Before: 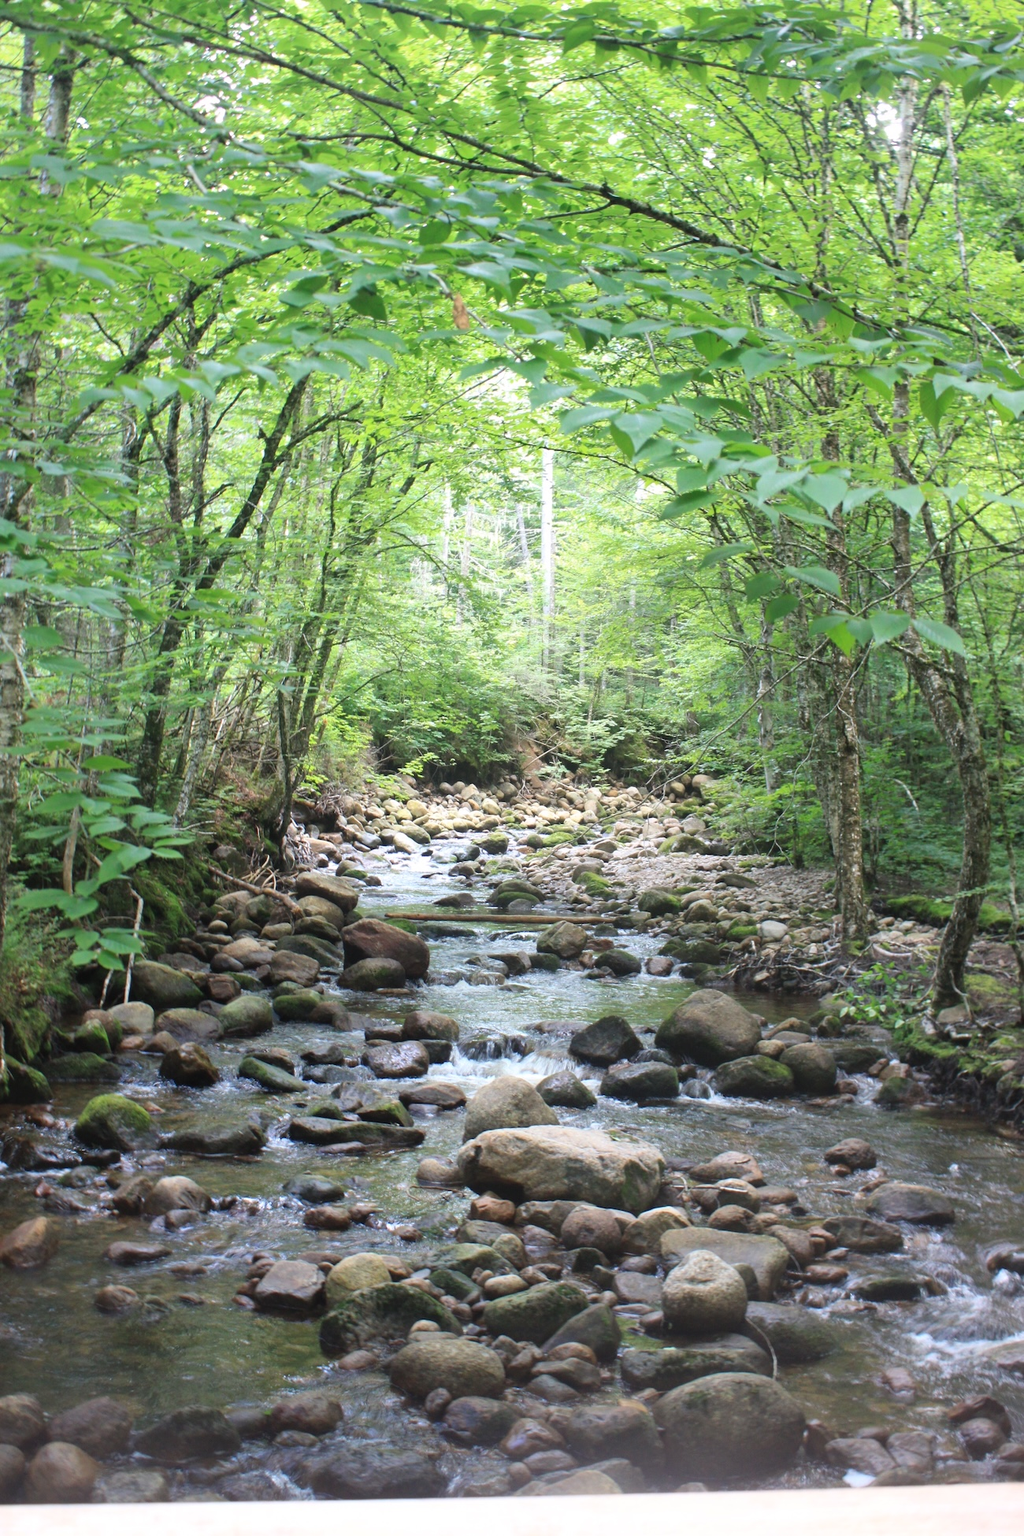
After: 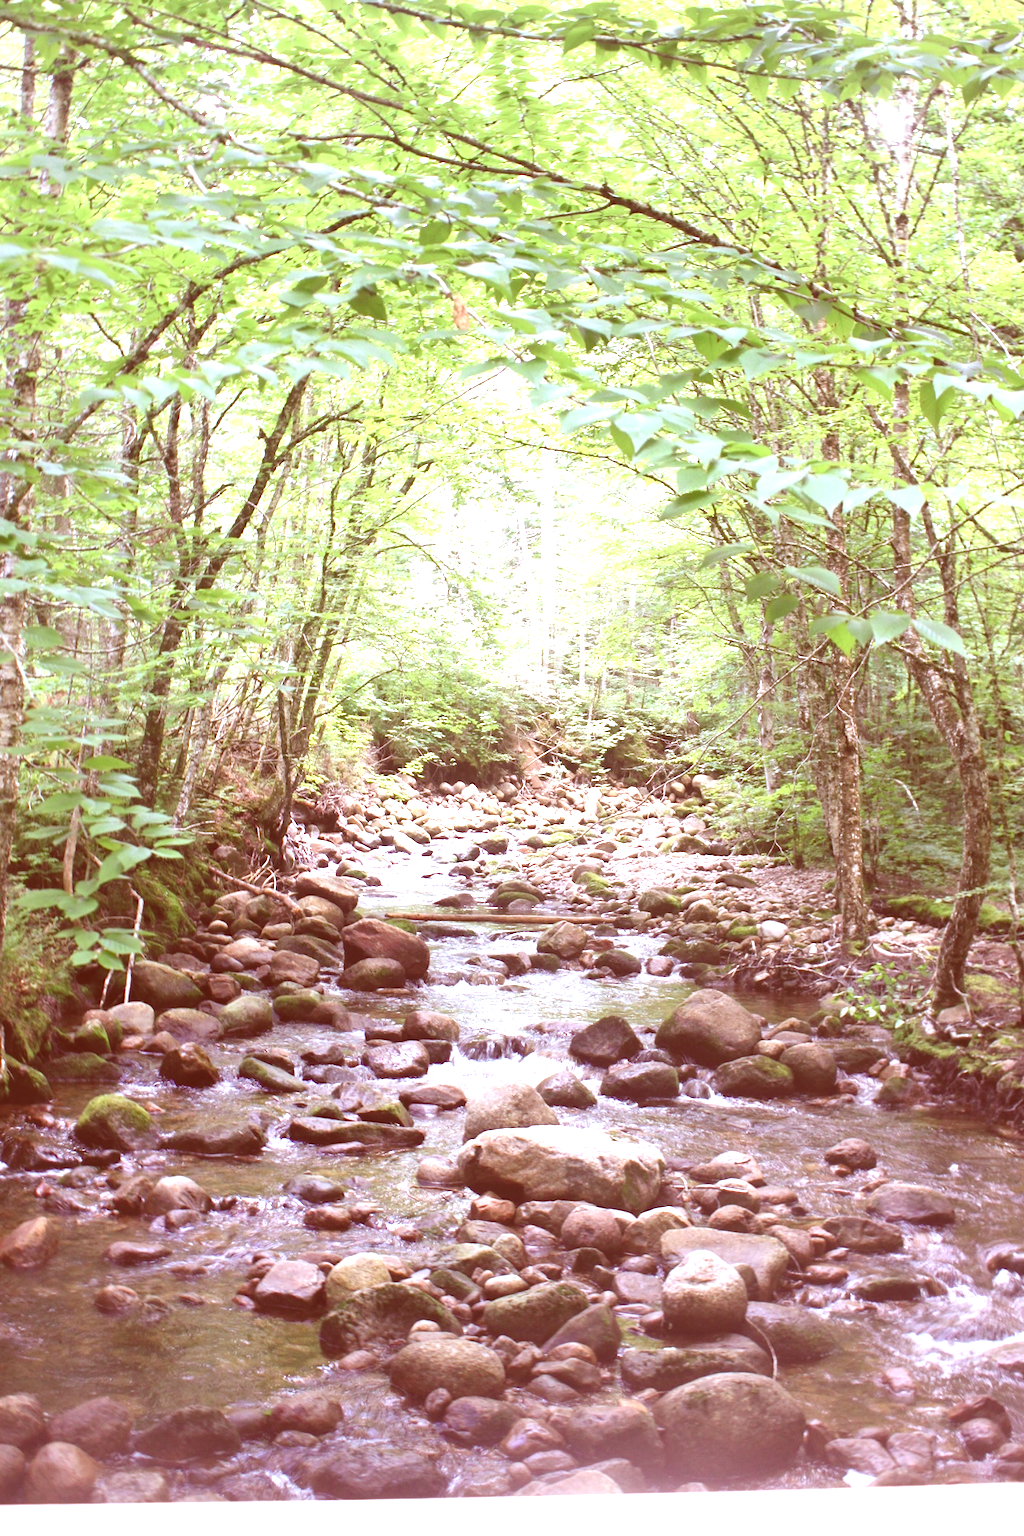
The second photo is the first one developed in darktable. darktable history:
color correction: highlights a* 9.03, highlights b* 8.71, shadows a* 40, shadows b* 40, saturation 0.8
exposure: exposure 1 EV, compensate highlight preservation false
color balance rgb: shadows lift › chroma 2%, shadows lift › hue 247.2°, power › chroma 0.3%, power › hue 25.2°, highlights gain › chroma 3%, highlights gain › hue 60°, global offset › luminance 2%, perceptual saturation grading › global saturation 20%, perceptual saturation grading › highlights -20%, perceptual saturation grading › shadows 30%
white balance: red 1.004, blue 1.096
color calibration: illuminant Planckian (black body), x 0.378, y 0.375, temperature 4065 K
